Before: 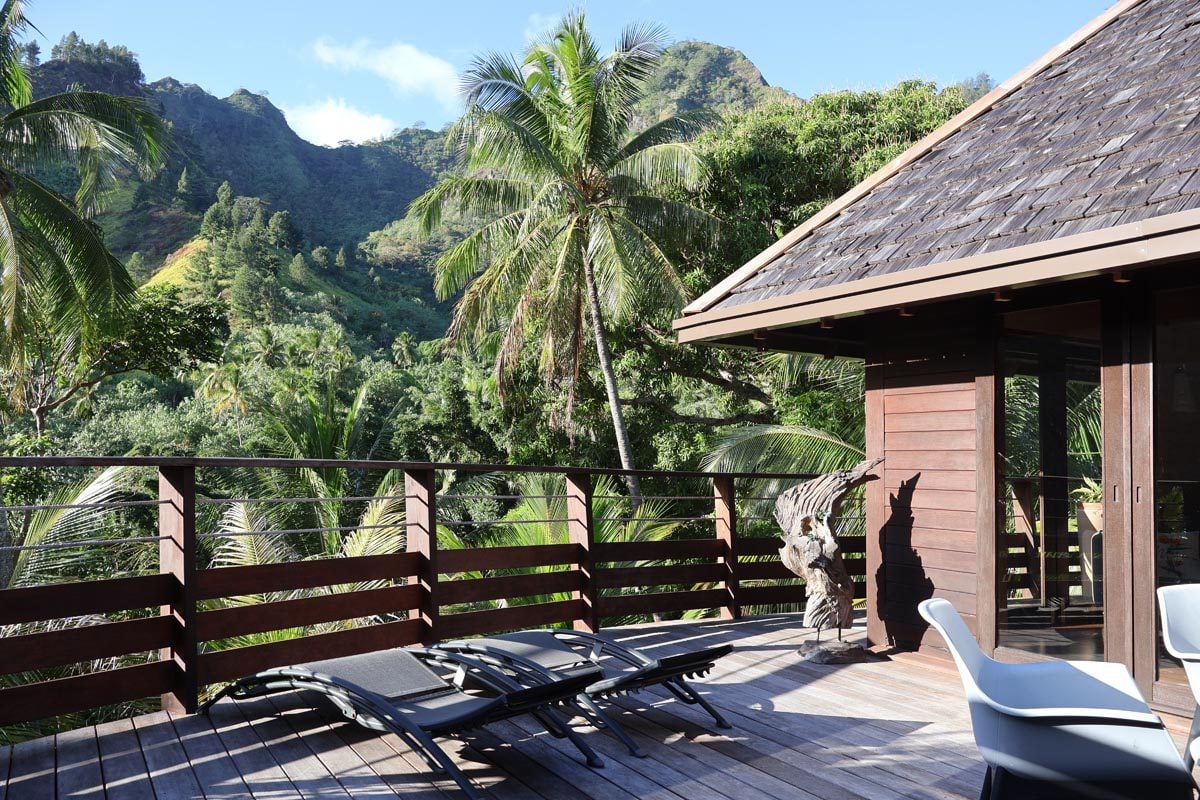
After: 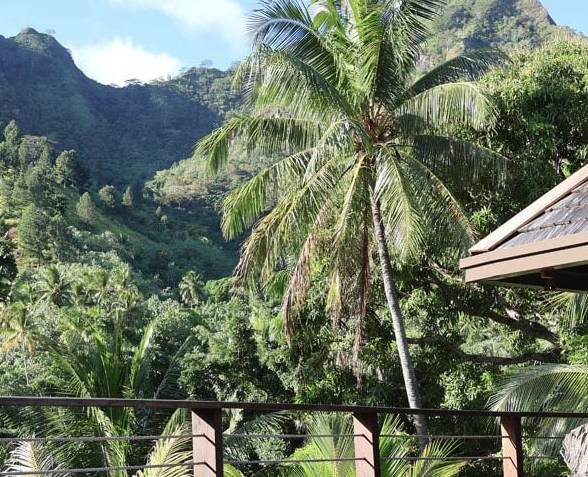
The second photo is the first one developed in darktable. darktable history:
crop: left 17.815%, top 7.746%, right 32.891%, bottom 32.52%
contrast brightness saturation: contrast 0.014, saturation -0.048
